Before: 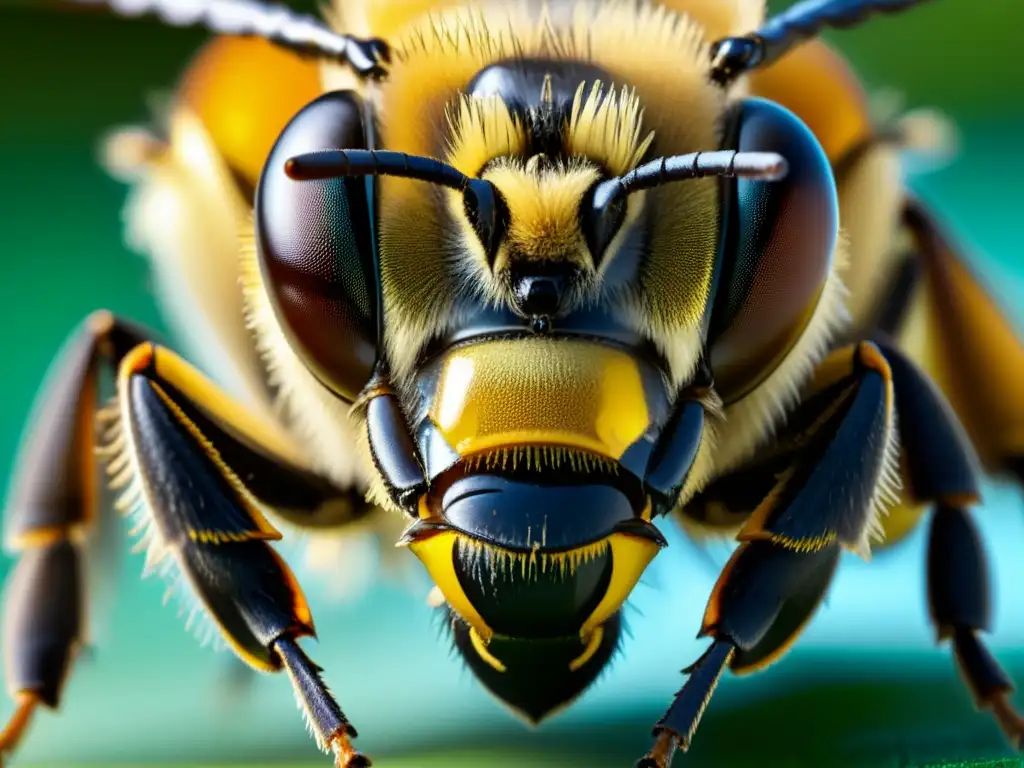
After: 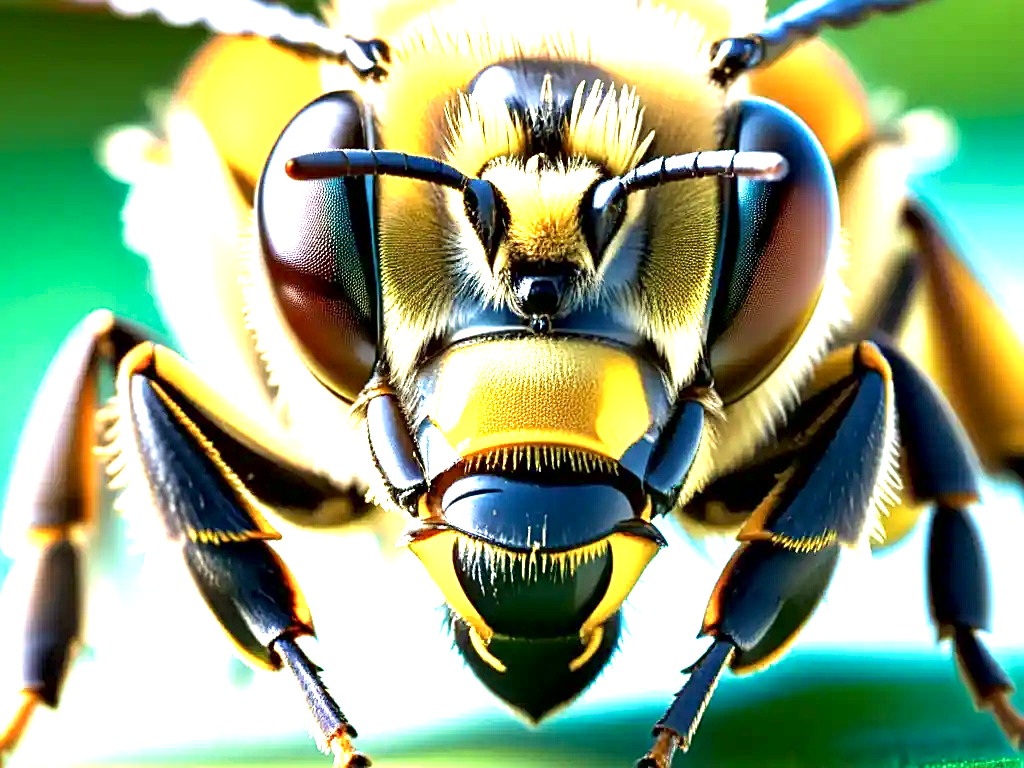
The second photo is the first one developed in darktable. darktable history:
exposure: black level correction 0.001, exposure 1.869 EV, compensate highlight preservation false
contrast brightness saturation: saturation -0.043
sharpen: on, module defaults
velvia: on, module defaults
